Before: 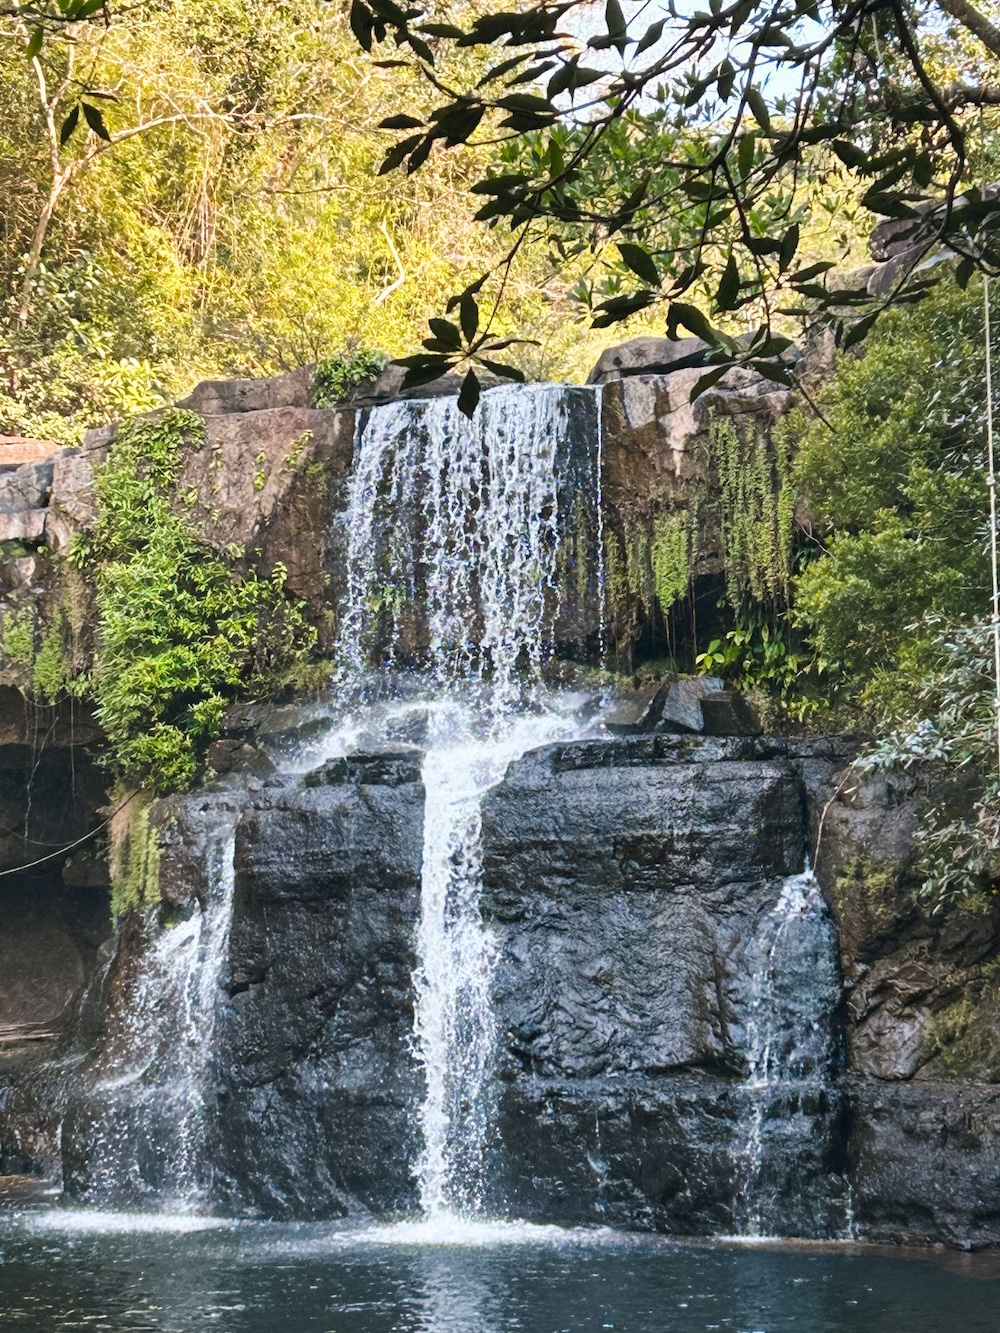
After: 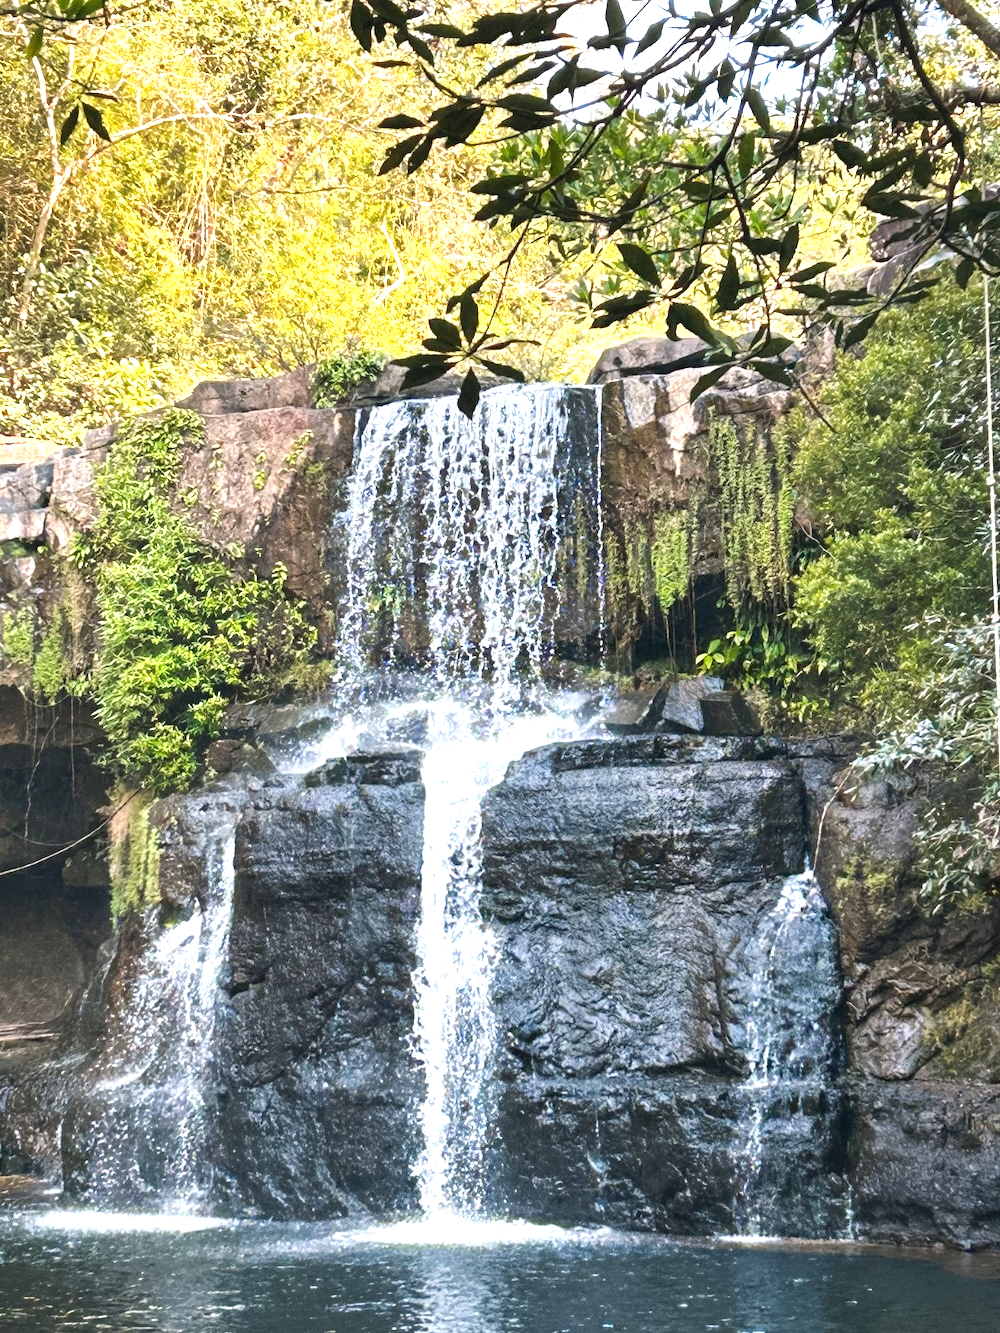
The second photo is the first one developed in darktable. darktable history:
exposure: black level correction 0, exposure 0.679 EV, compensate highlight preservation false
